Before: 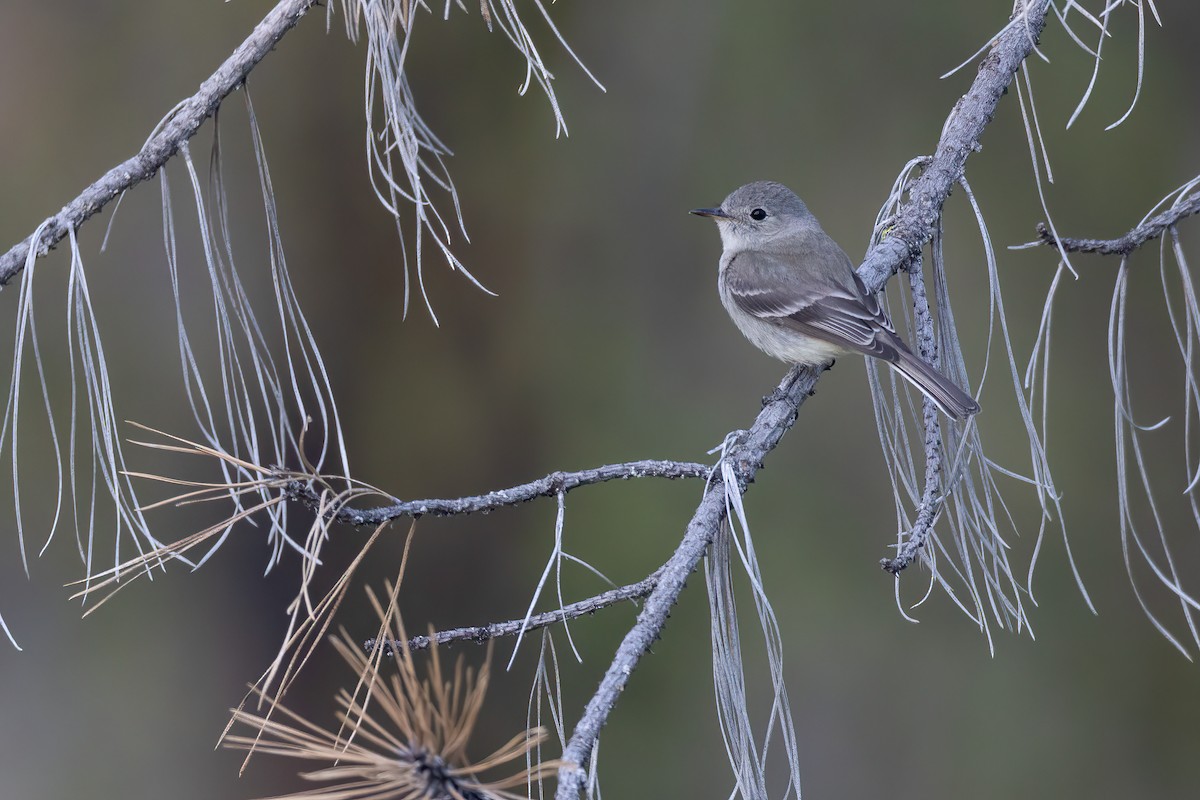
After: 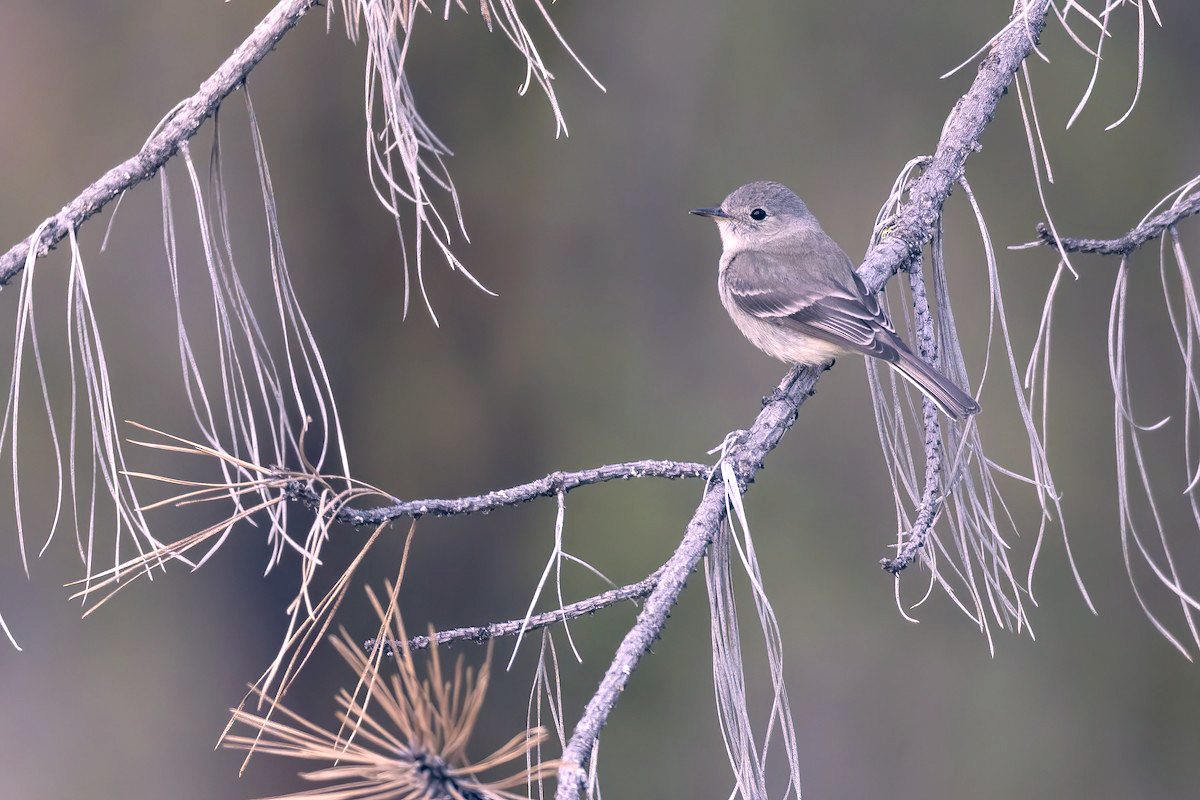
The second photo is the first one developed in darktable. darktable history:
exposure: black level correction 0, exposure 0.7 EV, compensate exposure bias true, compensate highlight preservation false
color correction: highlights a* 14.46, highlights b* 5.85, shadows a* -5.53, shadows b* -15.24, saturation 0.85
color calibration: x 0.342, y 0.355, temperature 5146 K
